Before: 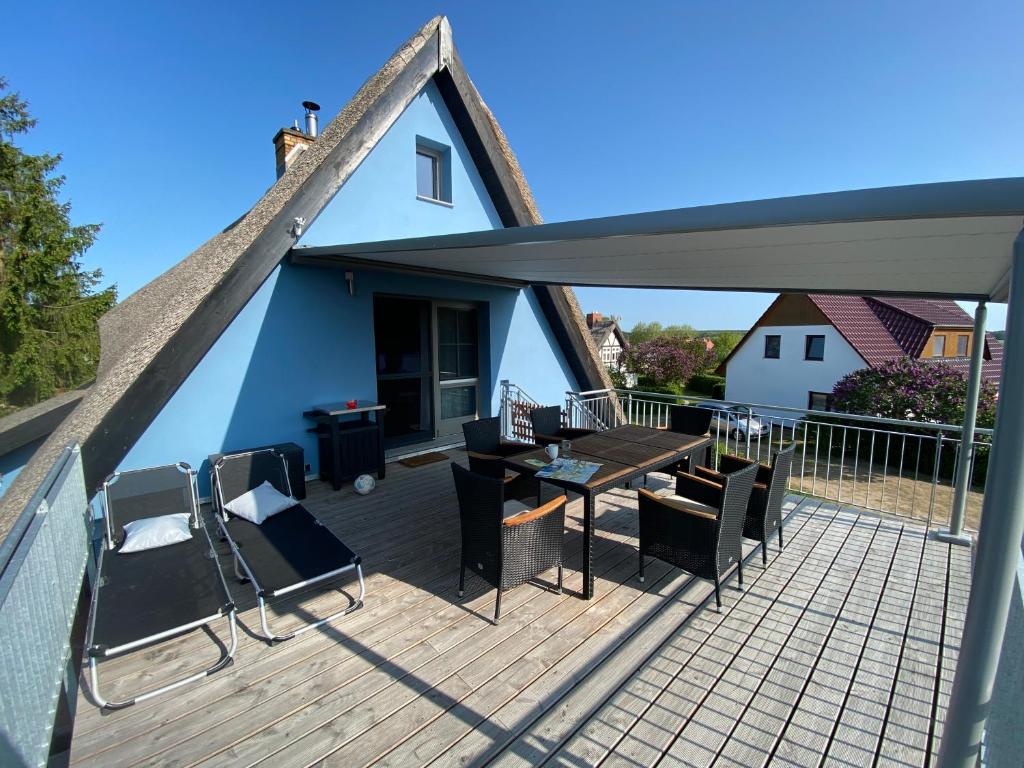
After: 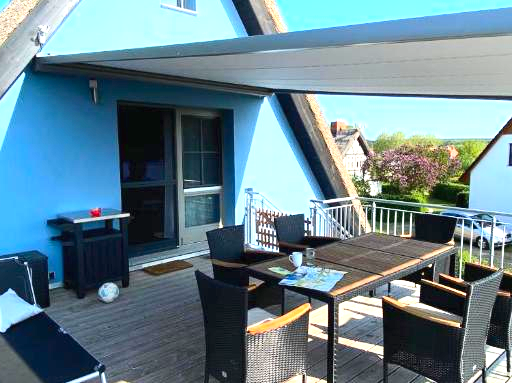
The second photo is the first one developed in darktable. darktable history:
crop: left 25.046%, top 25.034%, right 24.945%, bottom 25.04%
contrast brightness saturation: contrast 0.205, brightness 0.157, saturation 0.216
exposure: black level correction 0, exposure 1.299 EV, compensate highlight preservation false
